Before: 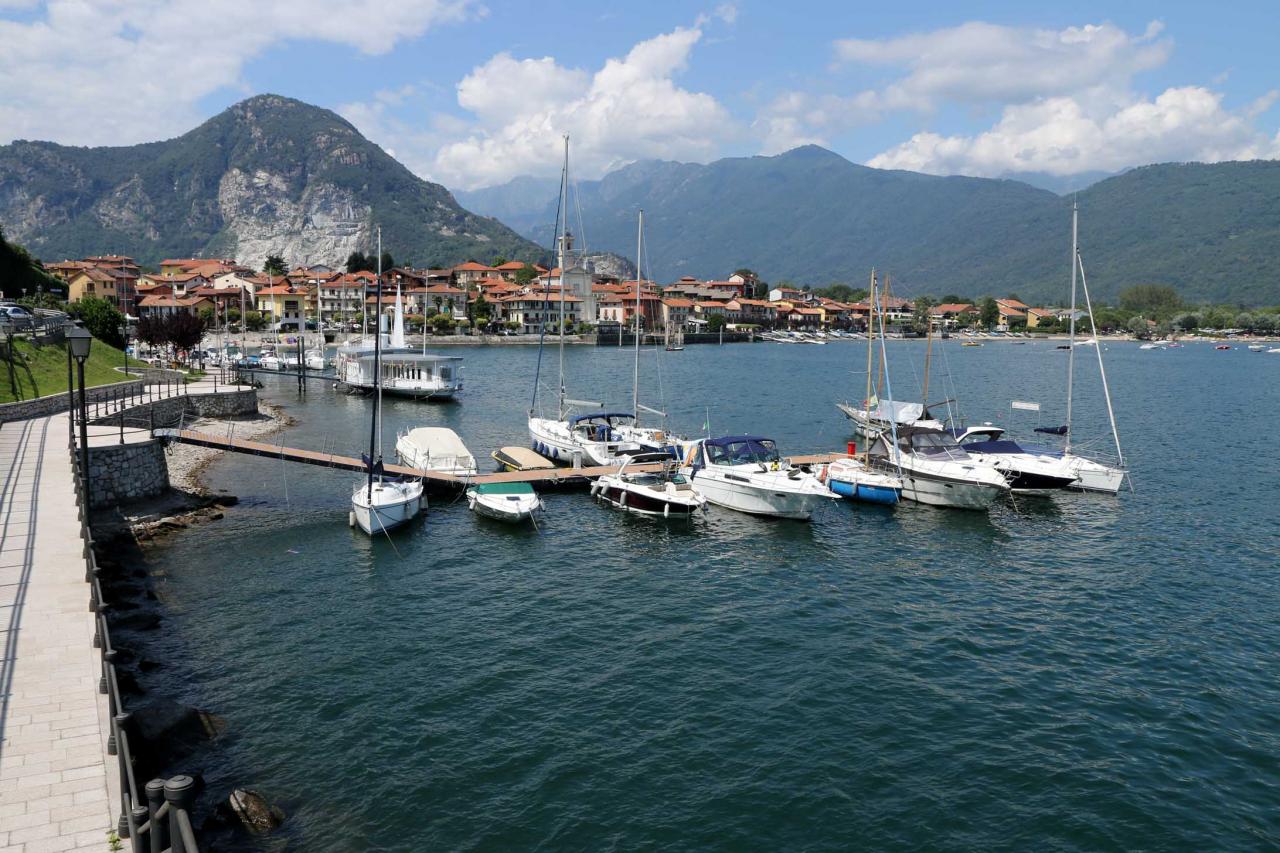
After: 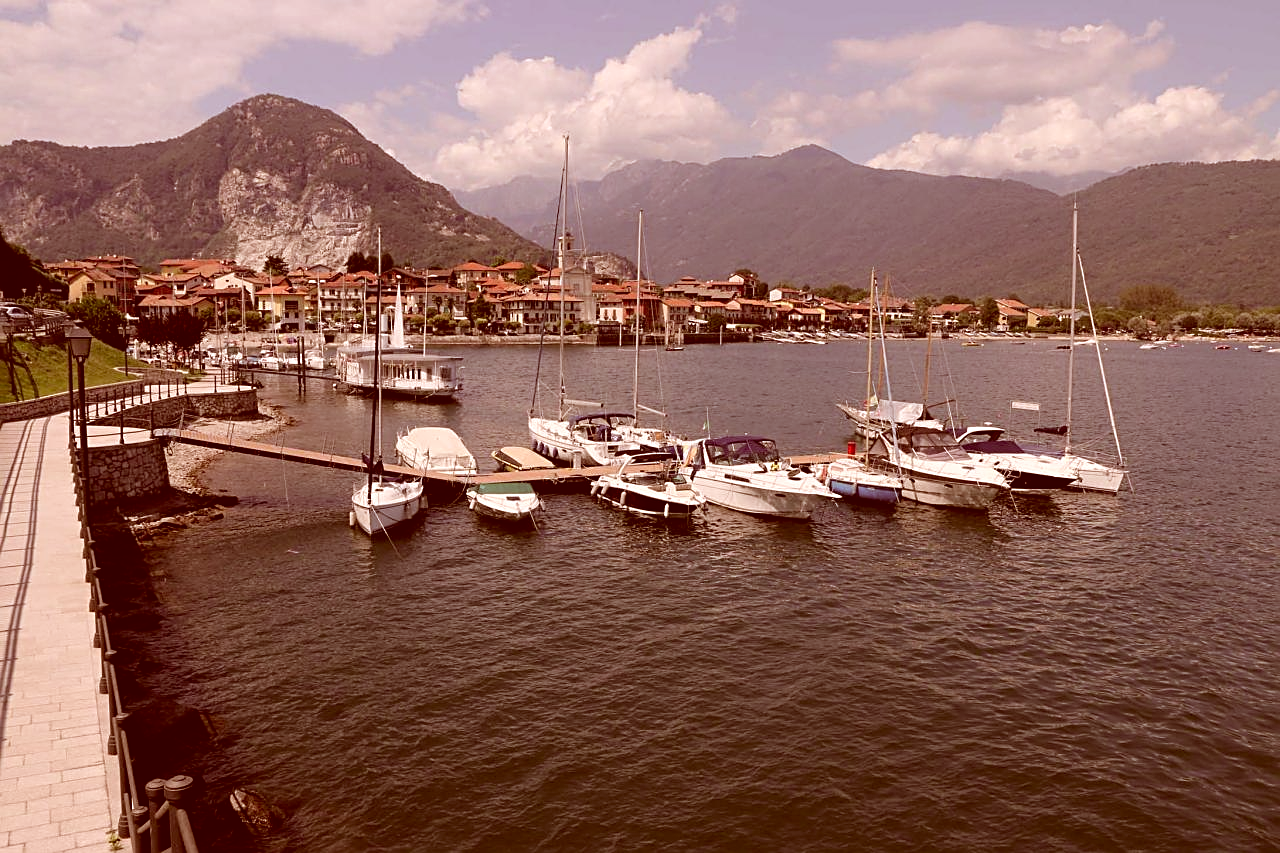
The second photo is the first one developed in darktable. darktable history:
color correction: highlights a* 9.03, highlights b* 8.71, shadows a* 40, shadows b* 40, saturation 0.8
sharpen: on, module defaults
